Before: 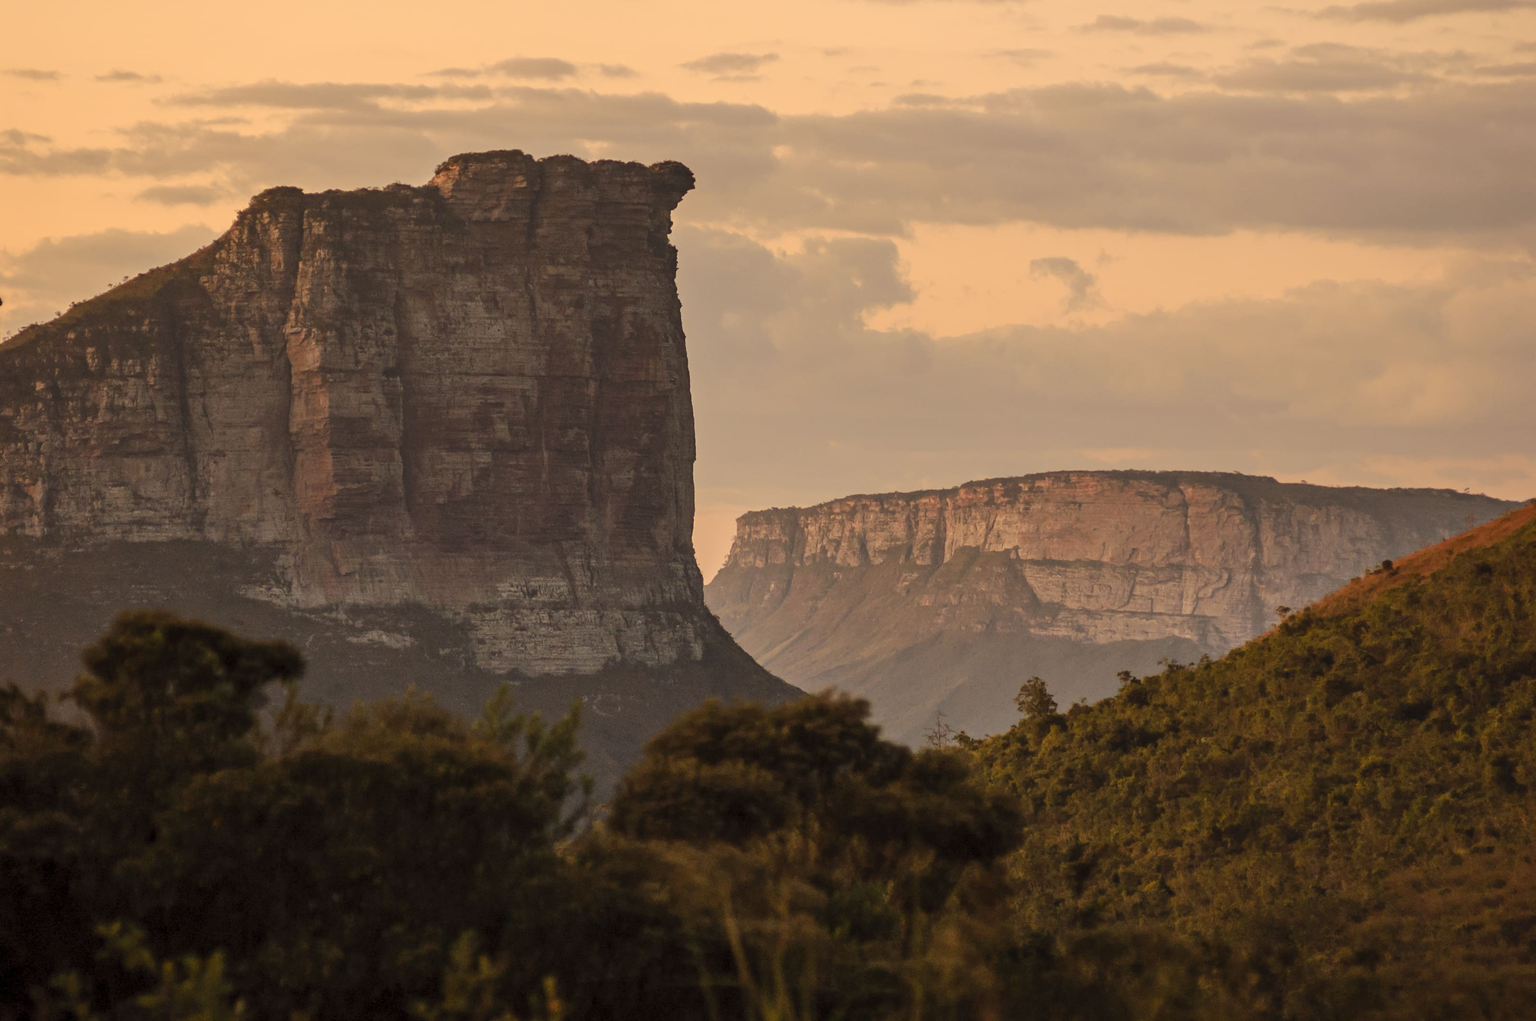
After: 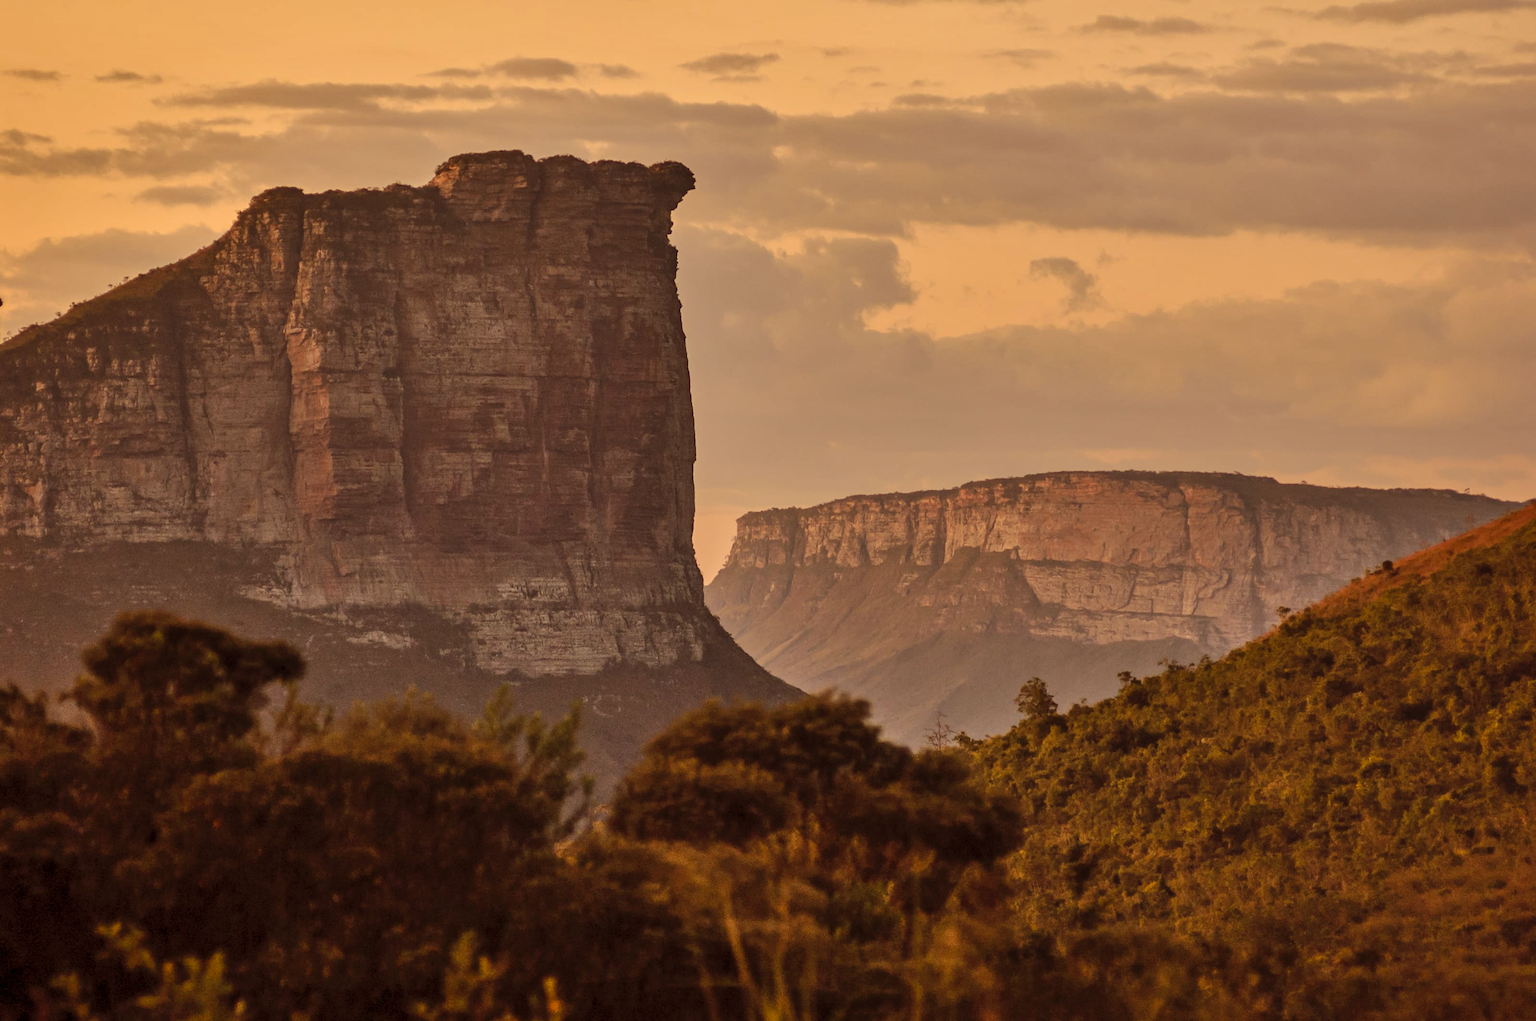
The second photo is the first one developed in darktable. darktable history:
shadows and highlights: soften with gaussian
rgb levels: mode RGB, independent channels, levels [[0, 0.5, 1], [0, 0.521, 1], [0, 0.536, 1]]
